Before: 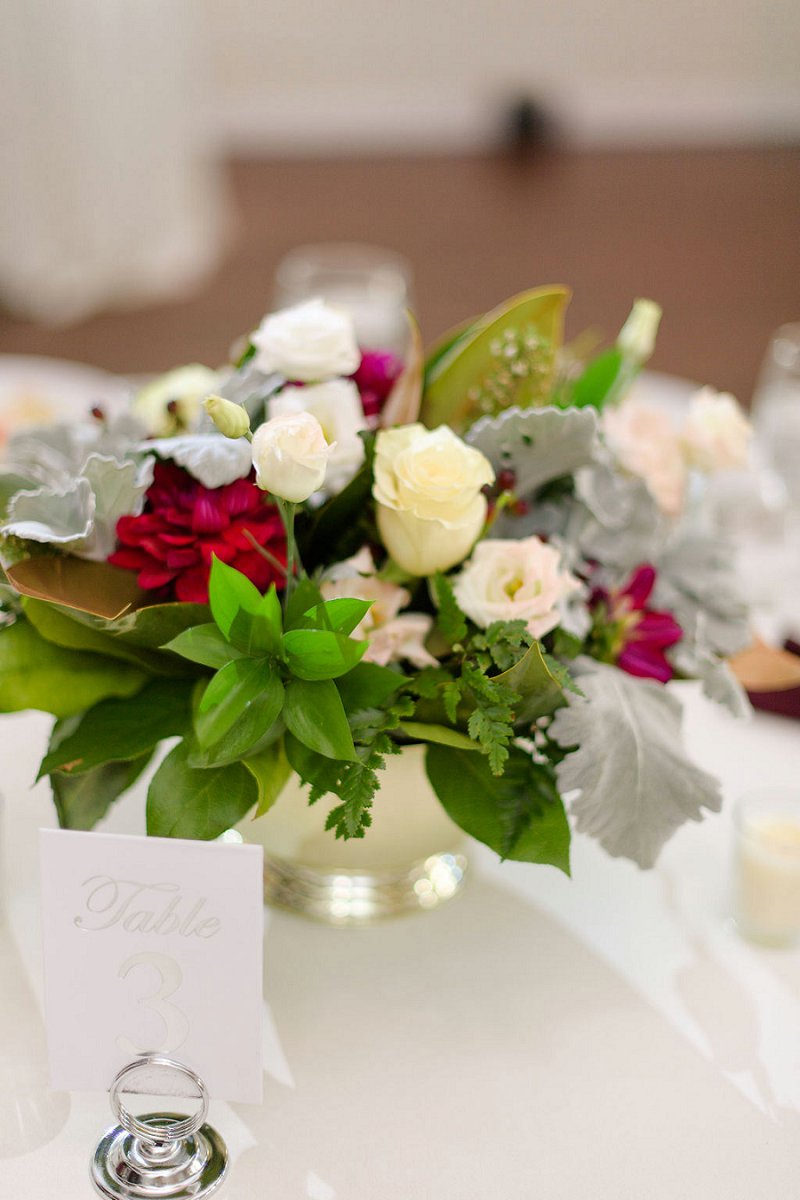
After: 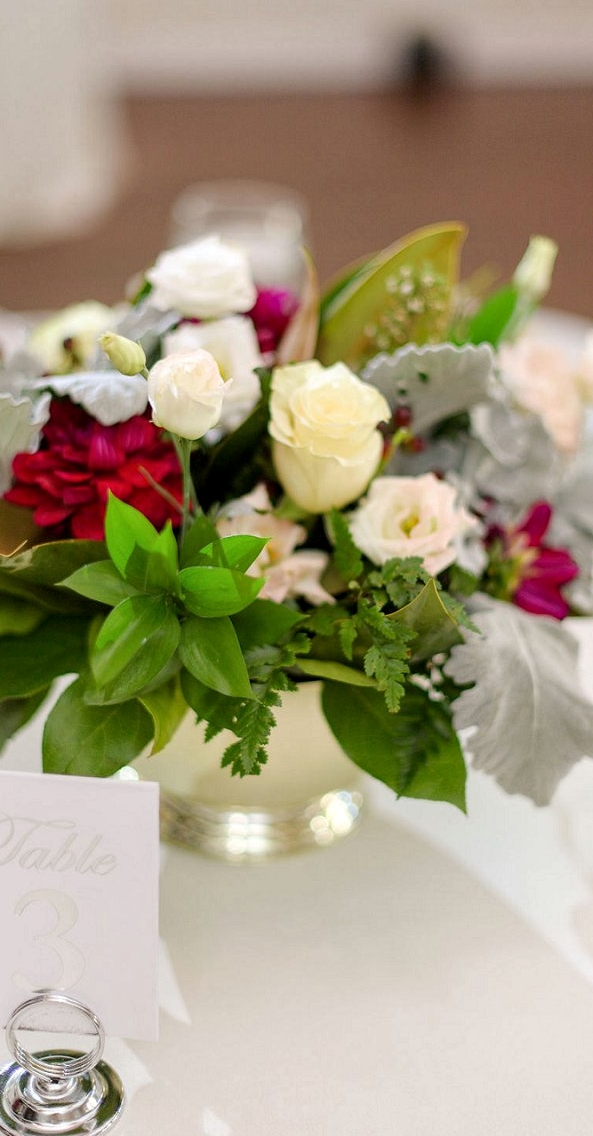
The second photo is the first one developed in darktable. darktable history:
crop and rotate: left 13.15%, top 5.251%, right 12.609%
local contrast: highlights 100%, shadows 100%, detail 120%, midtone range 0.2
